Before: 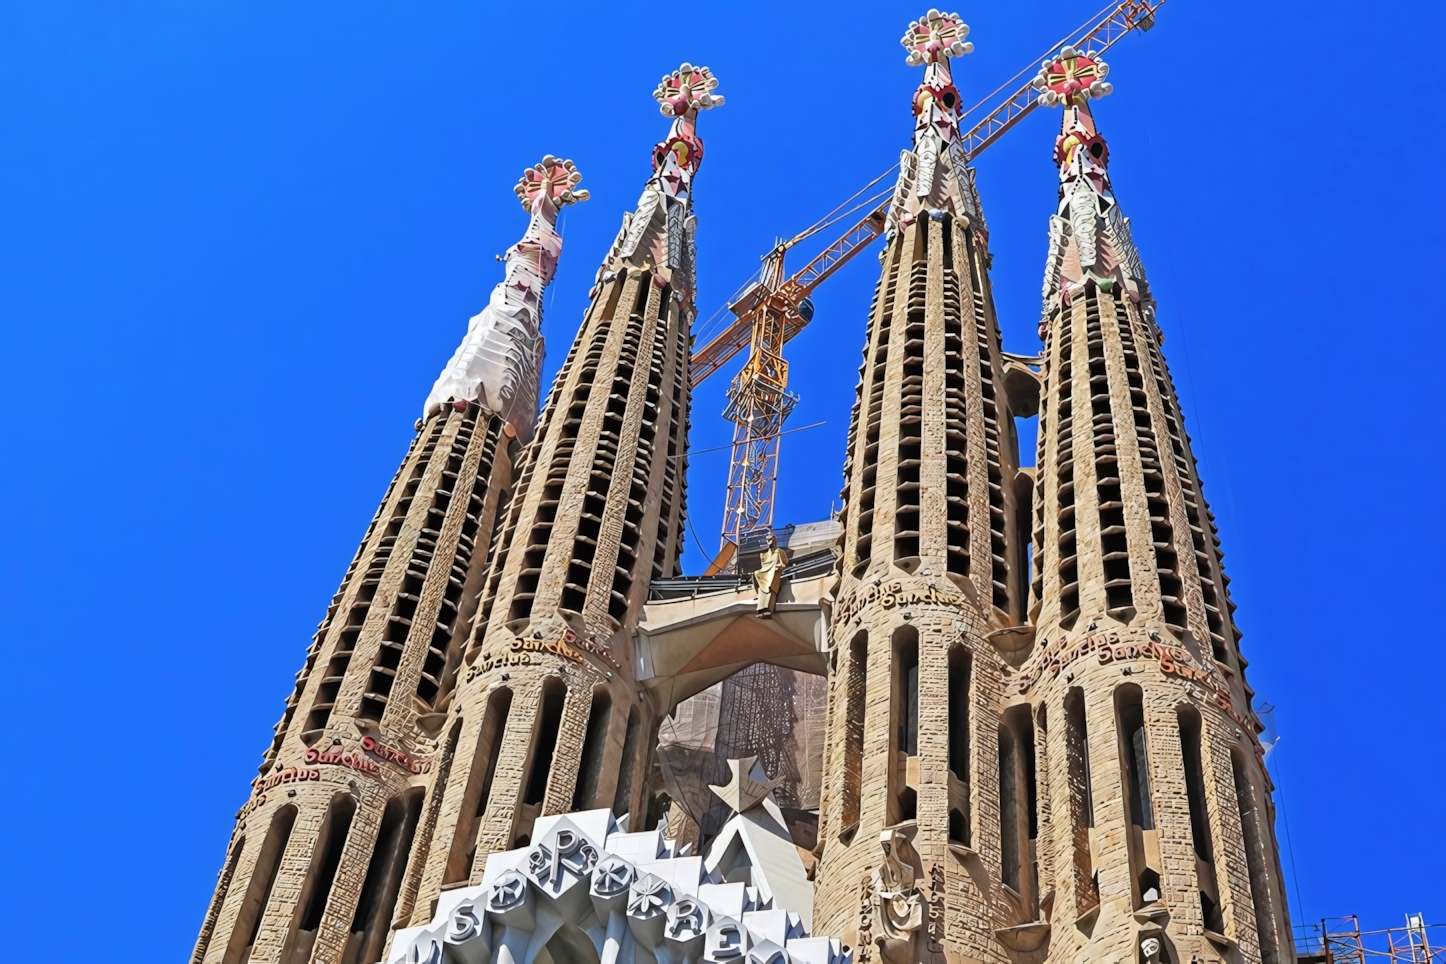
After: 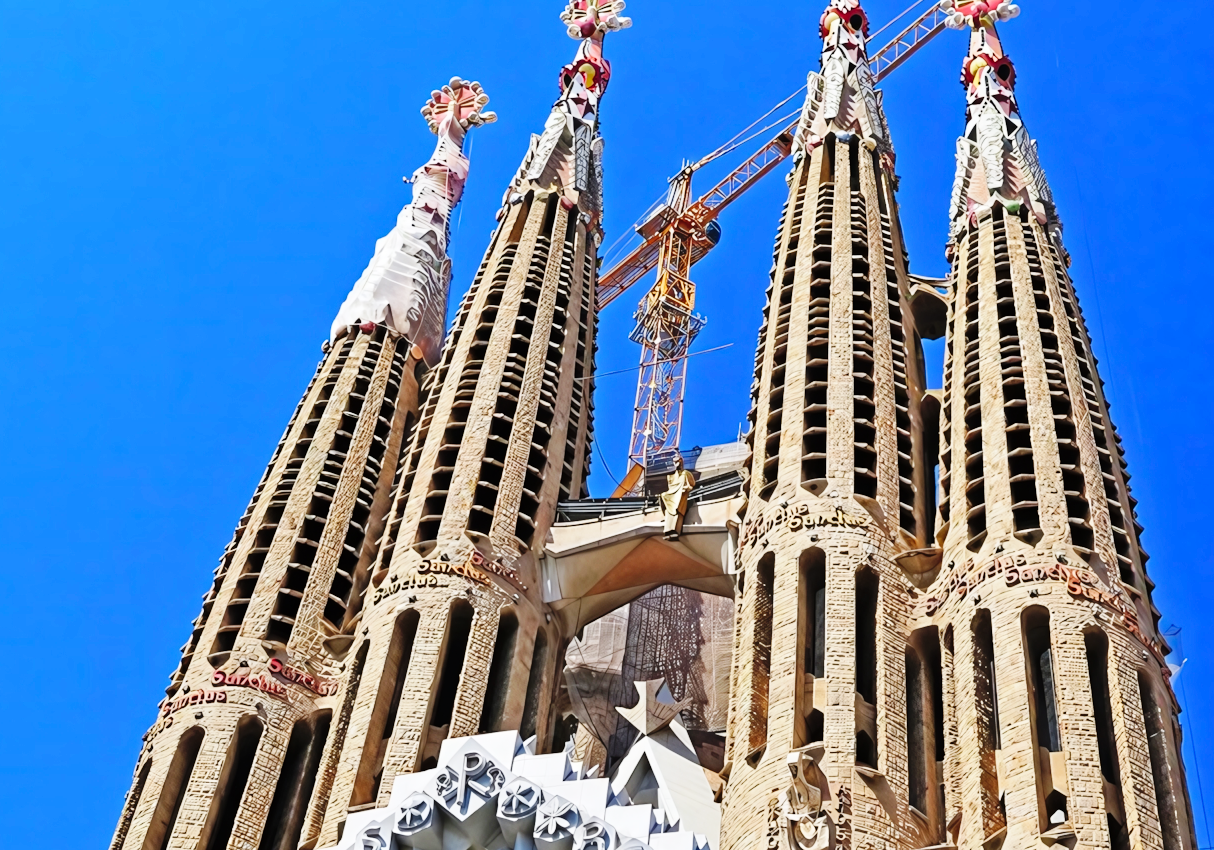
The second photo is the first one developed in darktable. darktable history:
white balance: emerald 1
base curve: curves: ch0 [(0, 0) (0.036, 0.025) (0.121, 0.166) (0.206, 0.329) (0.605, 0.79) (1, 1)], preserve colors none
crop: left 6.446%, top 8.188%, right 9.538%, bottom 3.548%
